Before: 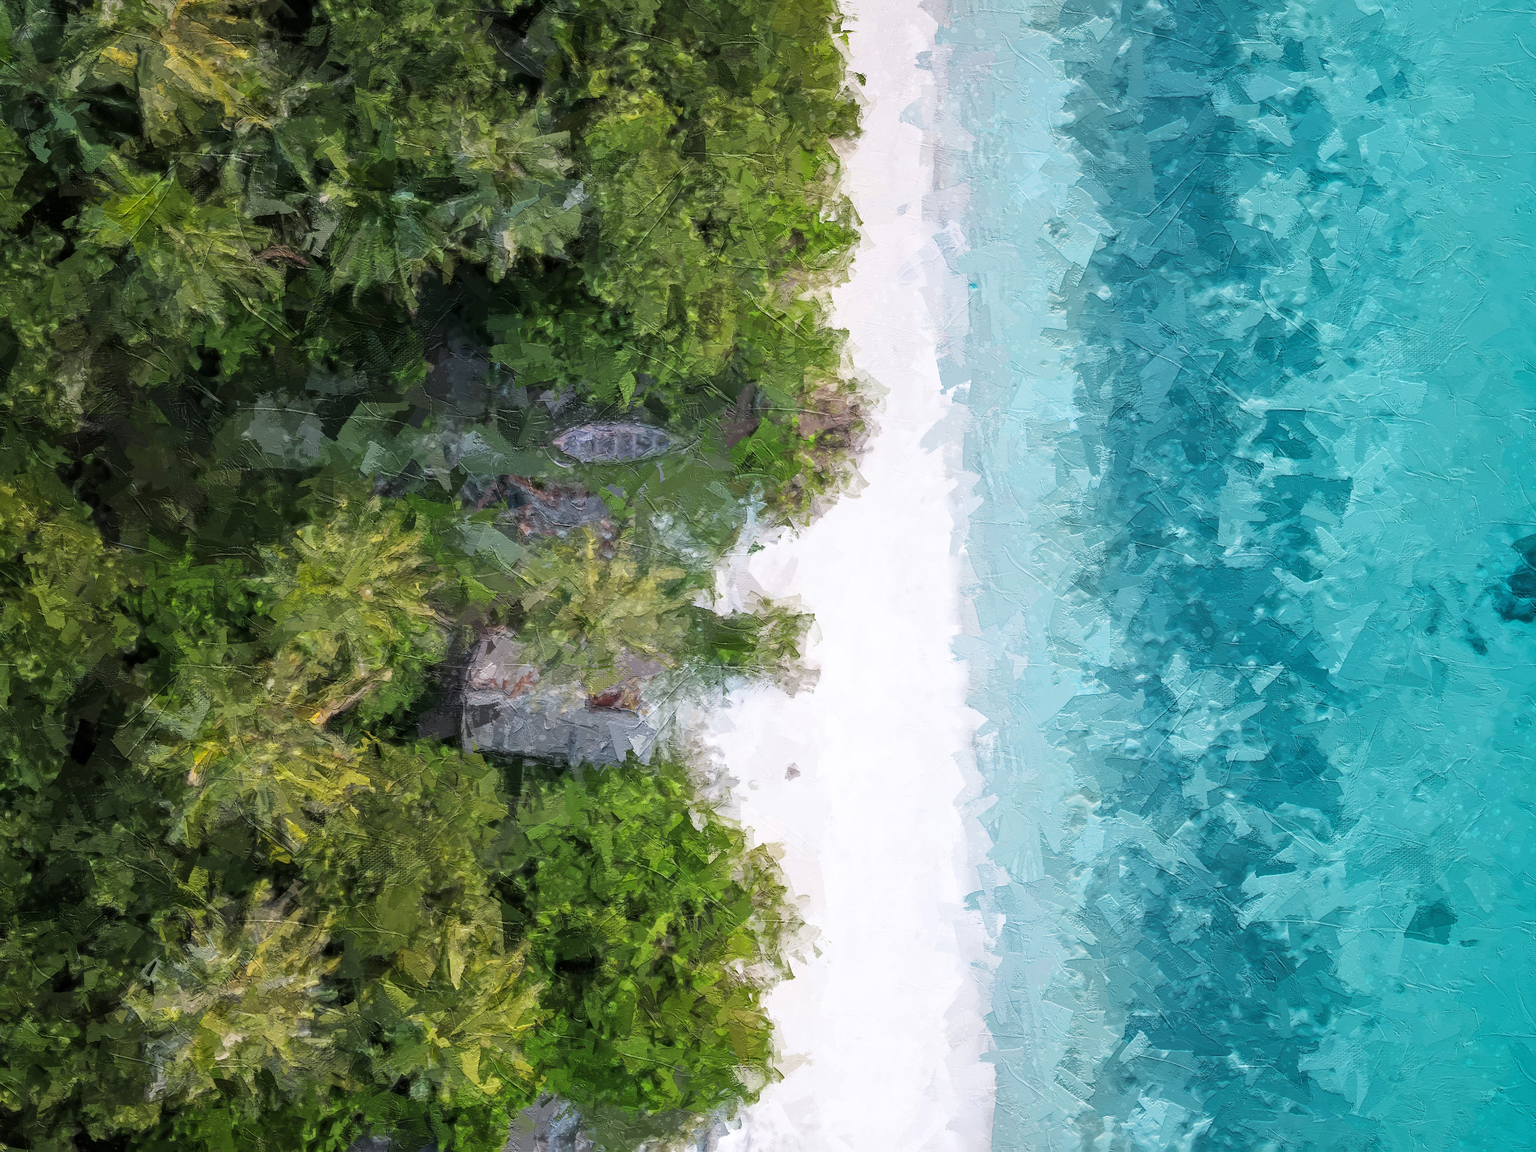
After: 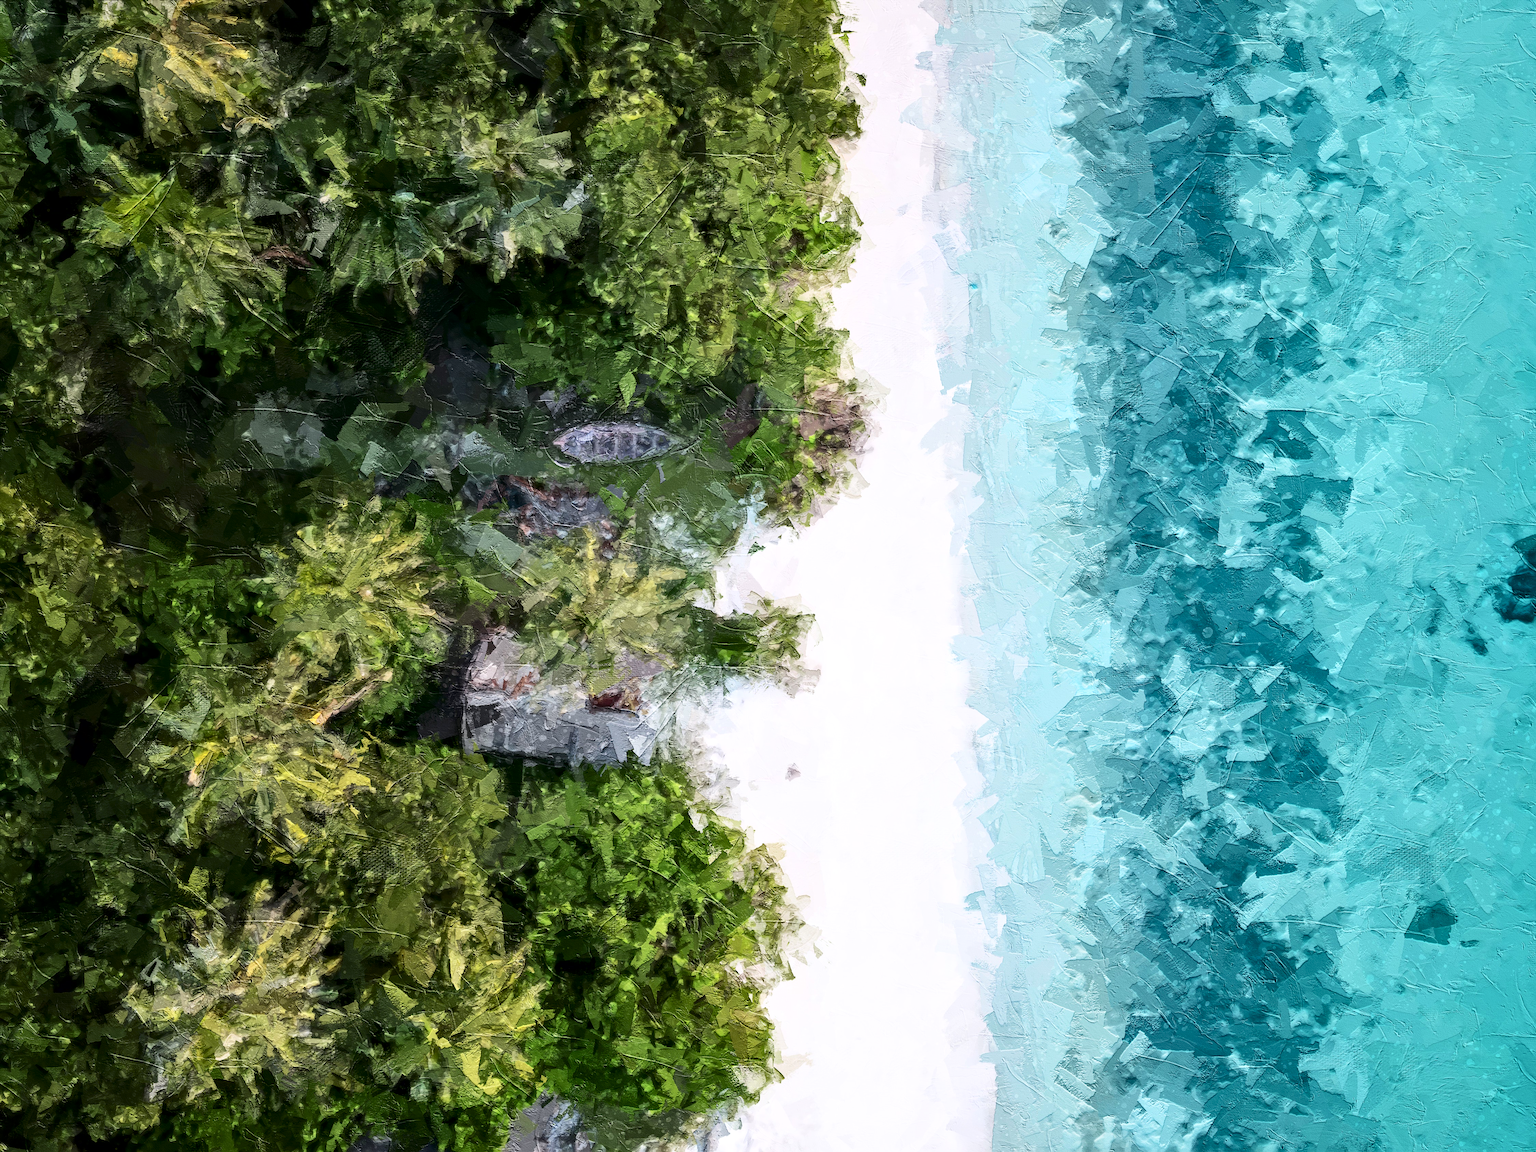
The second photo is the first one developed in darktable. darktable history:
contrast equalizer: octaves 7, y [[0.6 ×6], [0.55 ×6], [0 ×6], [0 ×6], [0 ×6]], mix 0.3
contrast brightness saturation: contrast 0.28
